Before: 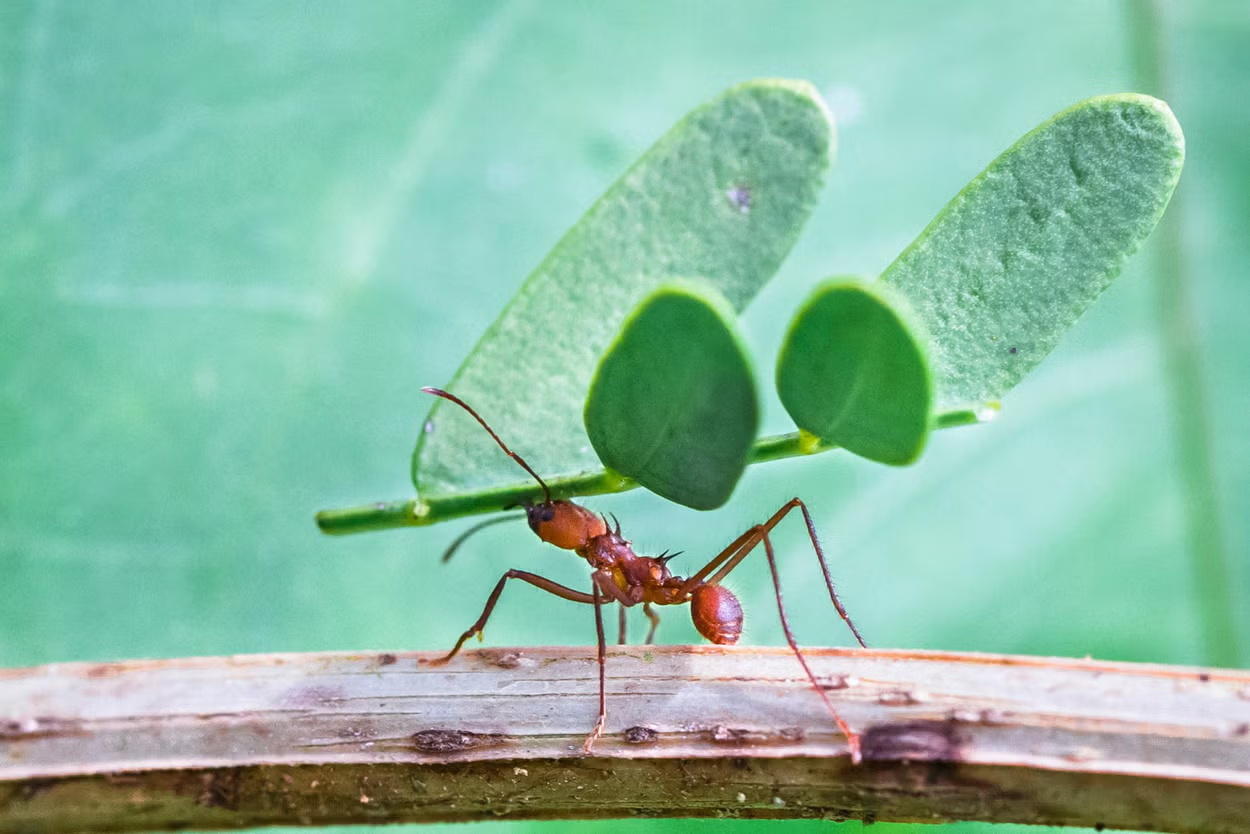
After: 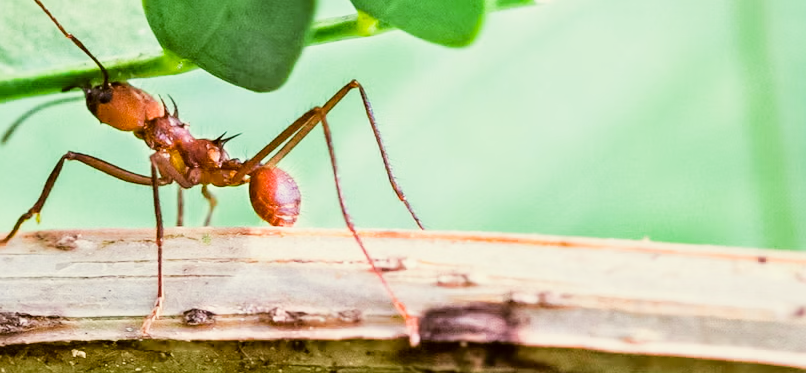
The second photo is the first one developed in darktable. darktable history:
filmic rgb: black relative exposure -5 EV, hardness 2.88, contrast 1.3, highlights saturation mix -30%
exposure: black level correction -0.002, exposure 0.708 EV, compensate exposure bias true, compensate highlight preservation false
crop and rotate: left 35.509%, top 50.238%, bottom 4.934%
color correction: highlights a* -1.43, highlights b* 10.12, shadows a* 0.395, shadows b* 19.35
